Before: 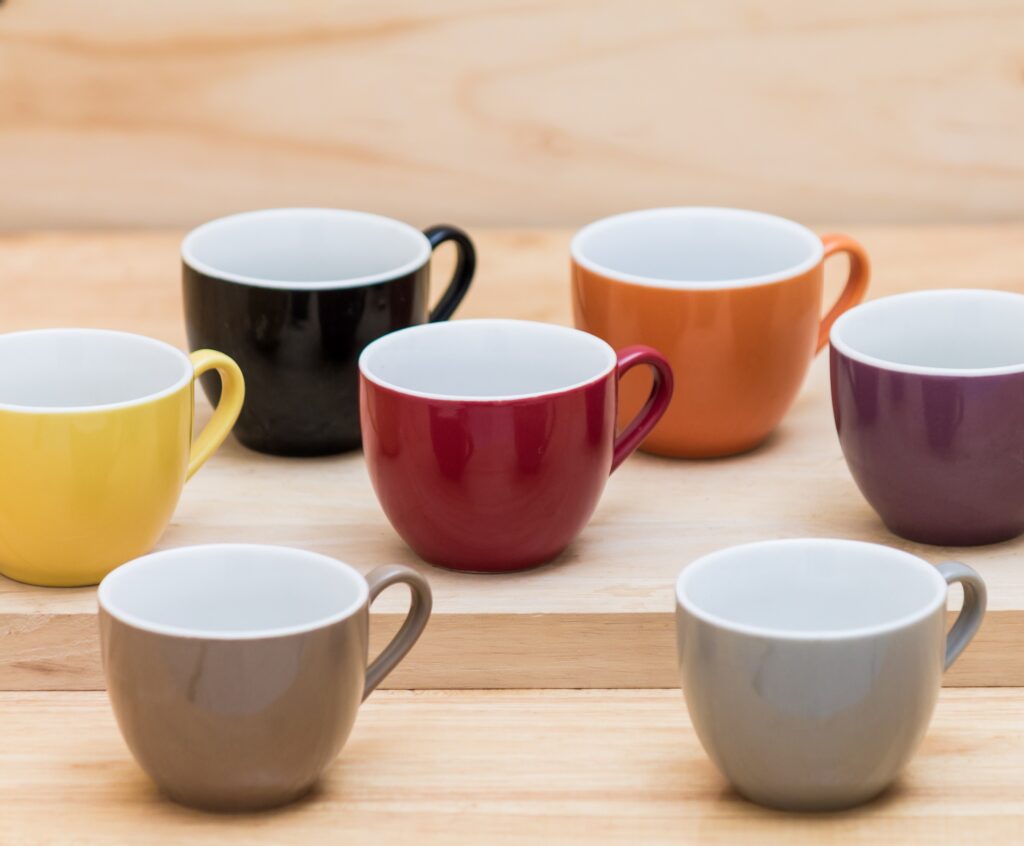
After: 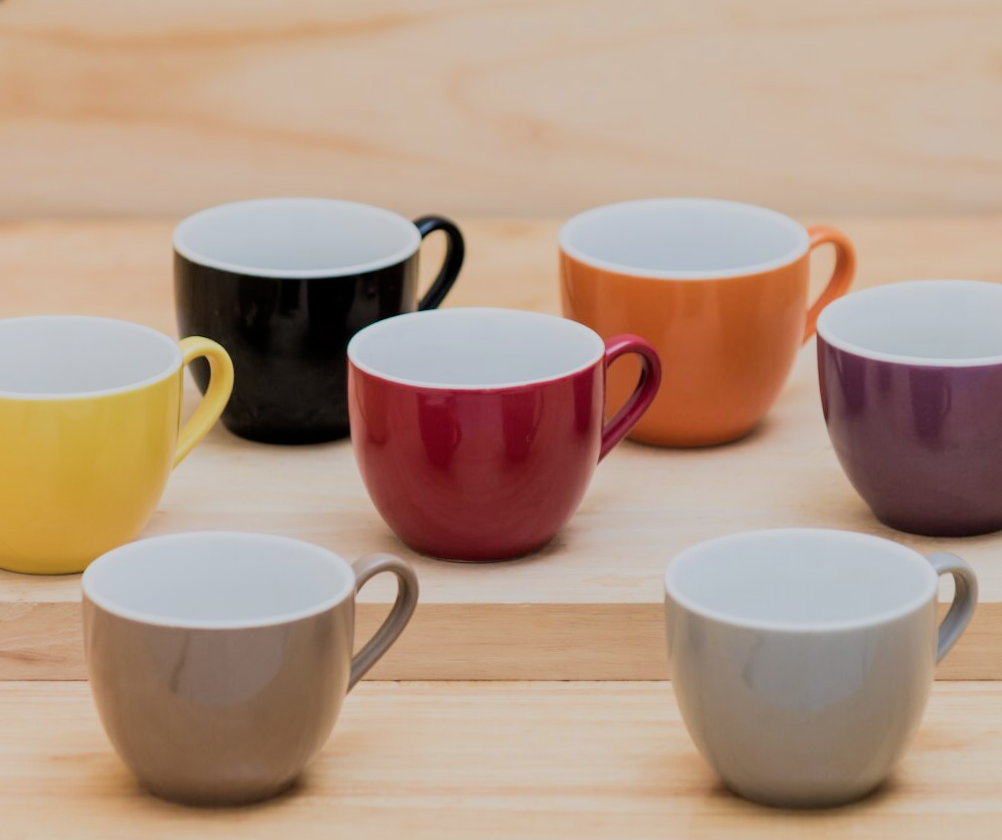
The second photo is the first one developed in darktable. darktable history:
filmic rgb: black relative exposure -7.48 EV, white relative exposure 4.83 EV, hardness 3.4, color science v6 (2022)
rotate and perspective: rotation 0.226°, lens shift (vertical) -0.042, crop left 0.023, crop right 0.982, crop top 0.006, crop bottom 0.994
